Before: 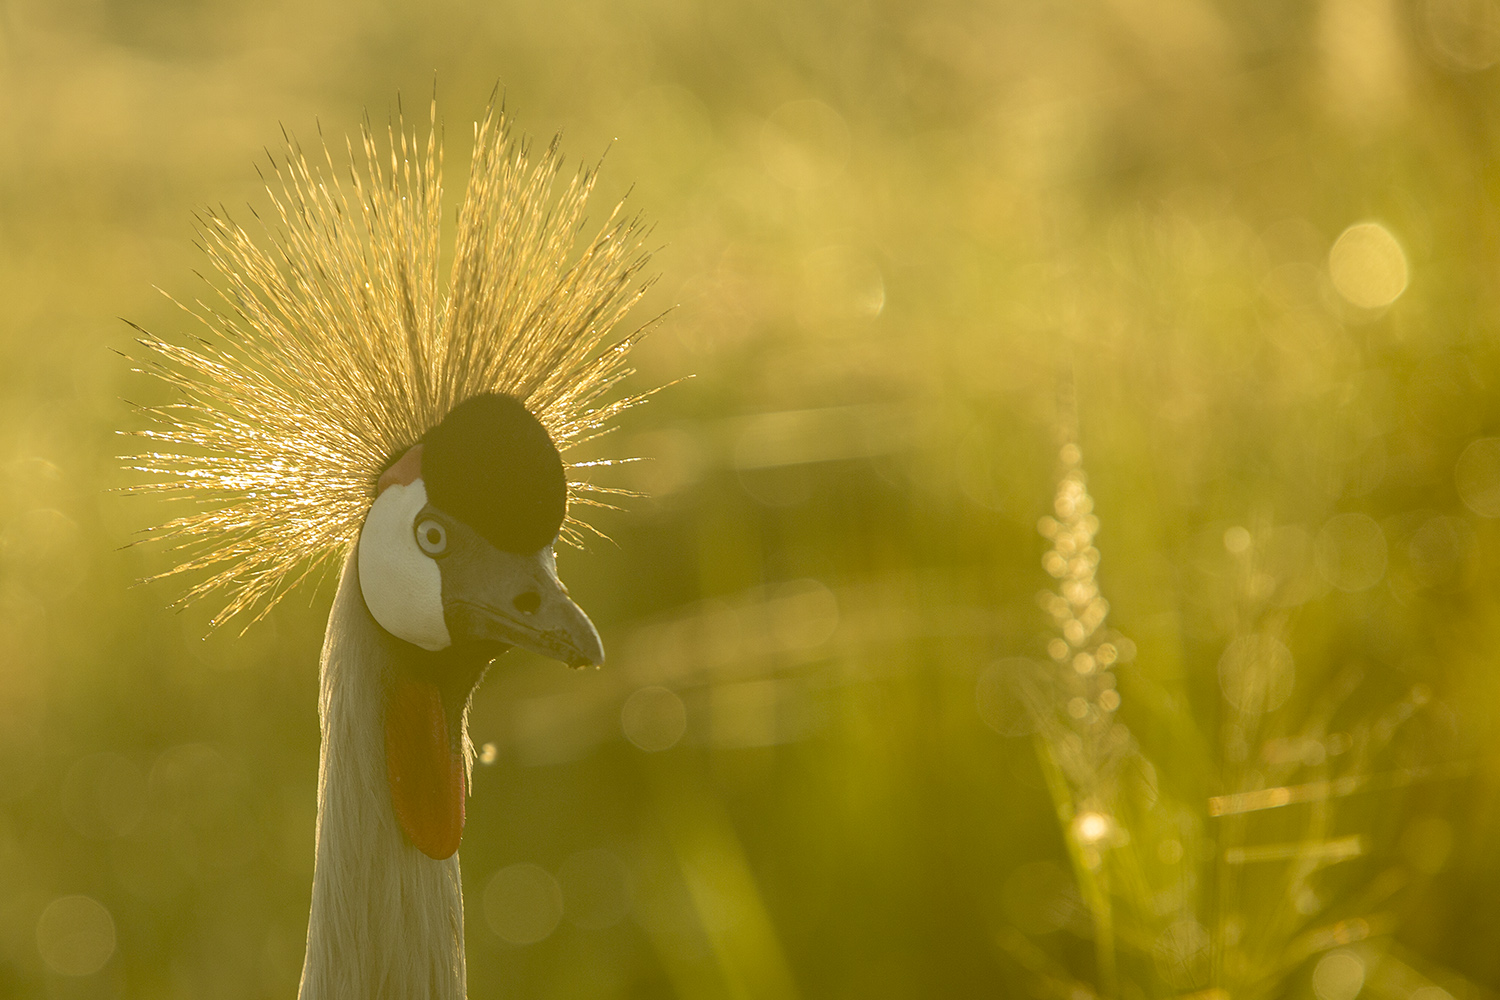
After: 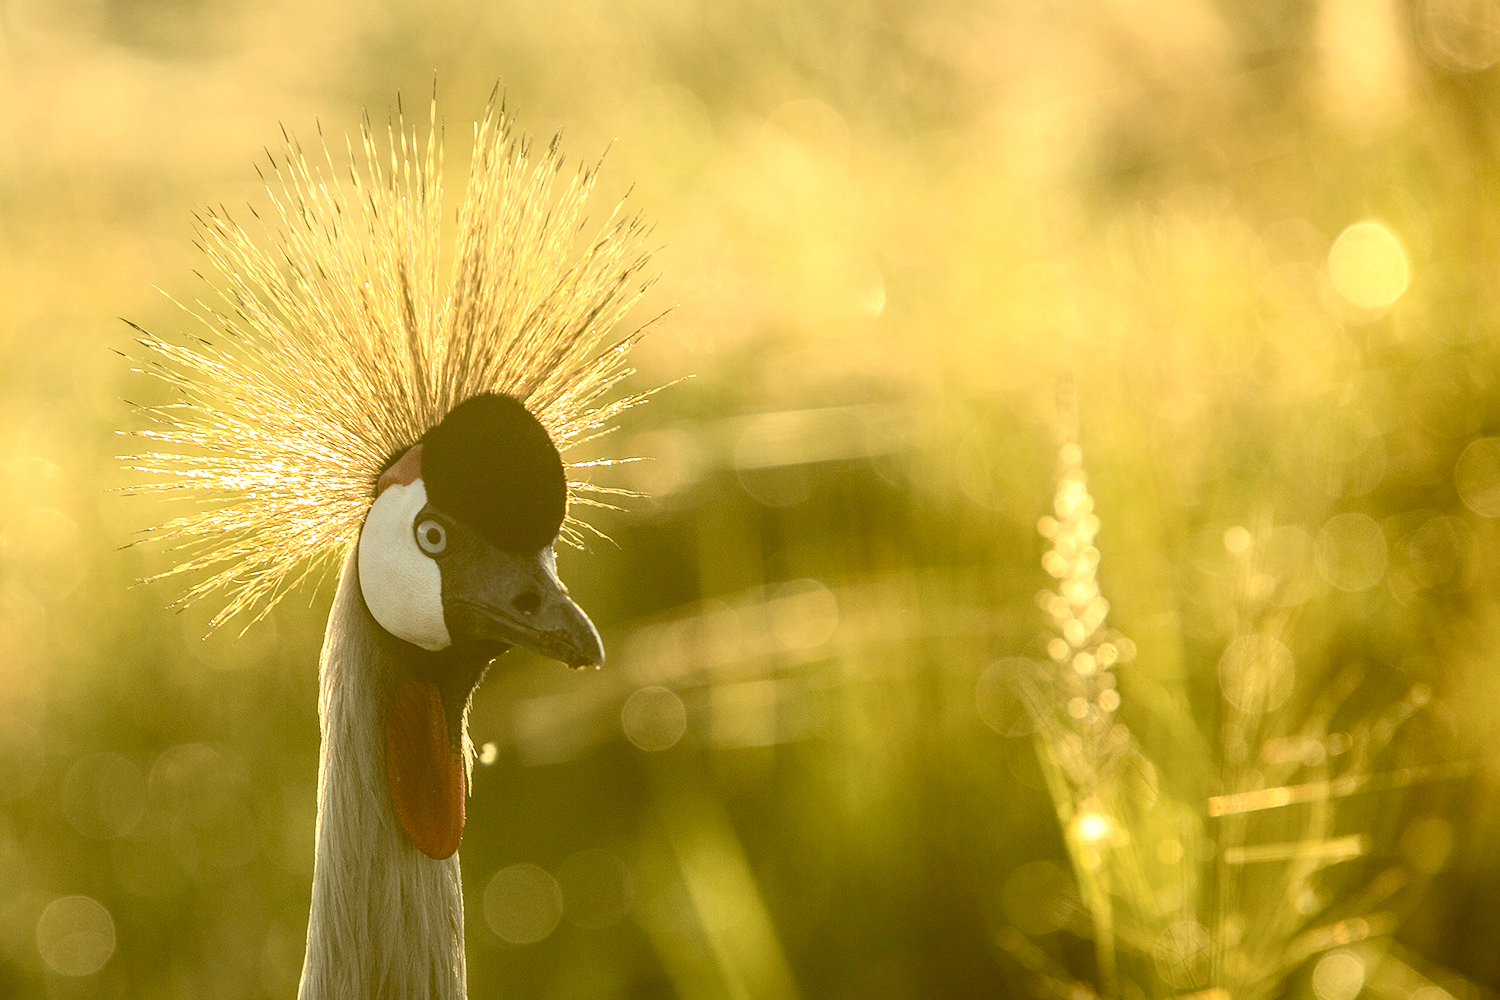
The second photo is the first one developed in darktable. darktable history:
color correction: highlights a* -0.806, highlights b* -8.42
local contrast: on, module defaults
tone equalizer: -8 EV -0.377 EV, -7 EV -0.354 EV, -6 EV -0.343 EV, -5 EV -0.231 EV, -3 EV 0.231 EV, -2 EV 0.342 EV, -1 EV 0.413 EV, +0 EV 0.398 EV, edges refinement/feathering 500, mask exposure compensation -1.57 EV, preserve details guided filter
contrast brightness saturation: contrast 0.271
